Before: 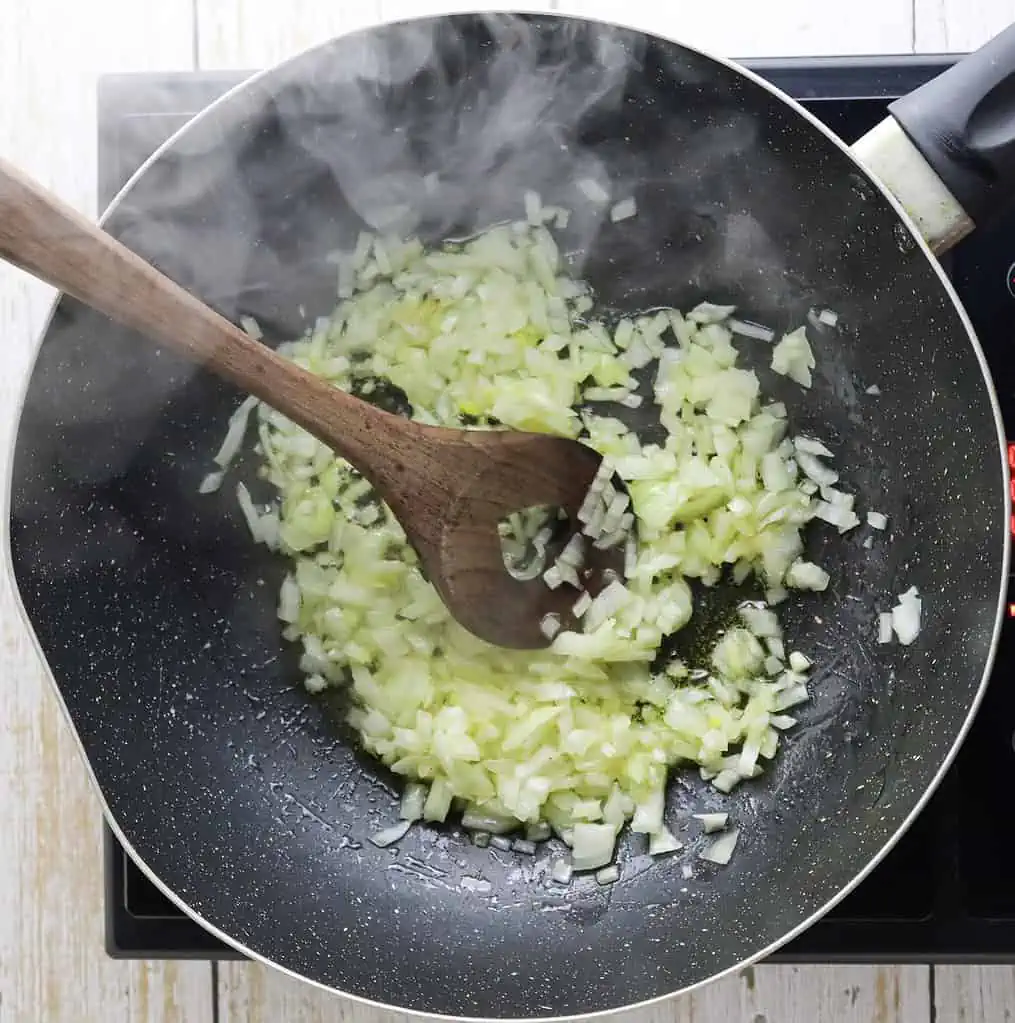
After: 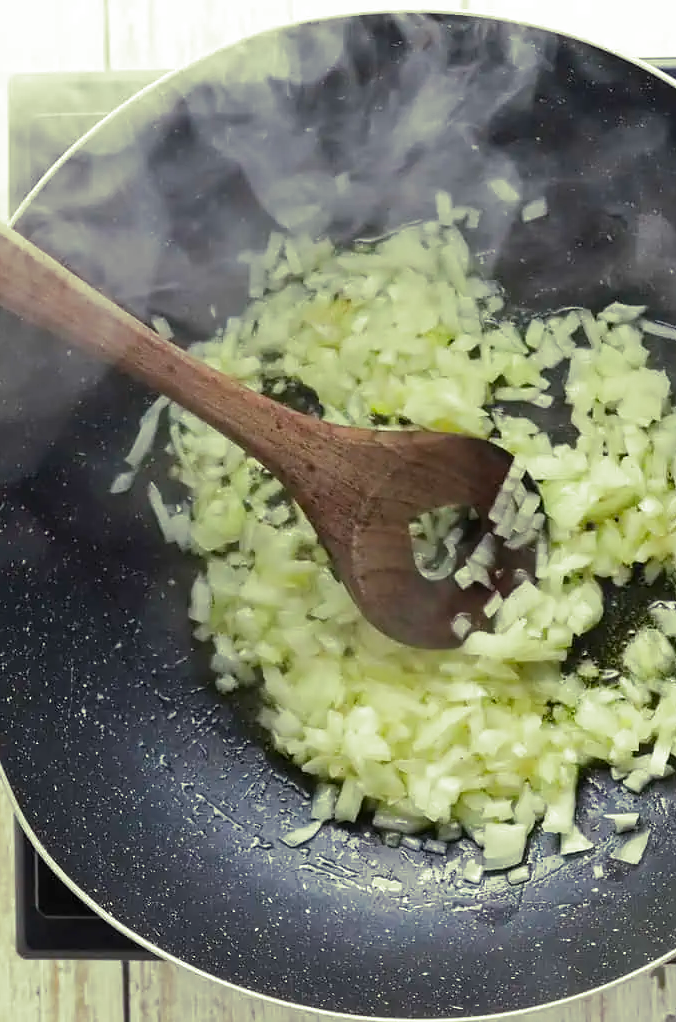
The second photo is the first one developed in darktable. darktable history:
split-toning: shadows › hue 290.82°, shadows › saturation 0.34, highlights › saturation 0.38, balance 0, compress 50%
crop and rotate: left 8.786%, right 24.548%
